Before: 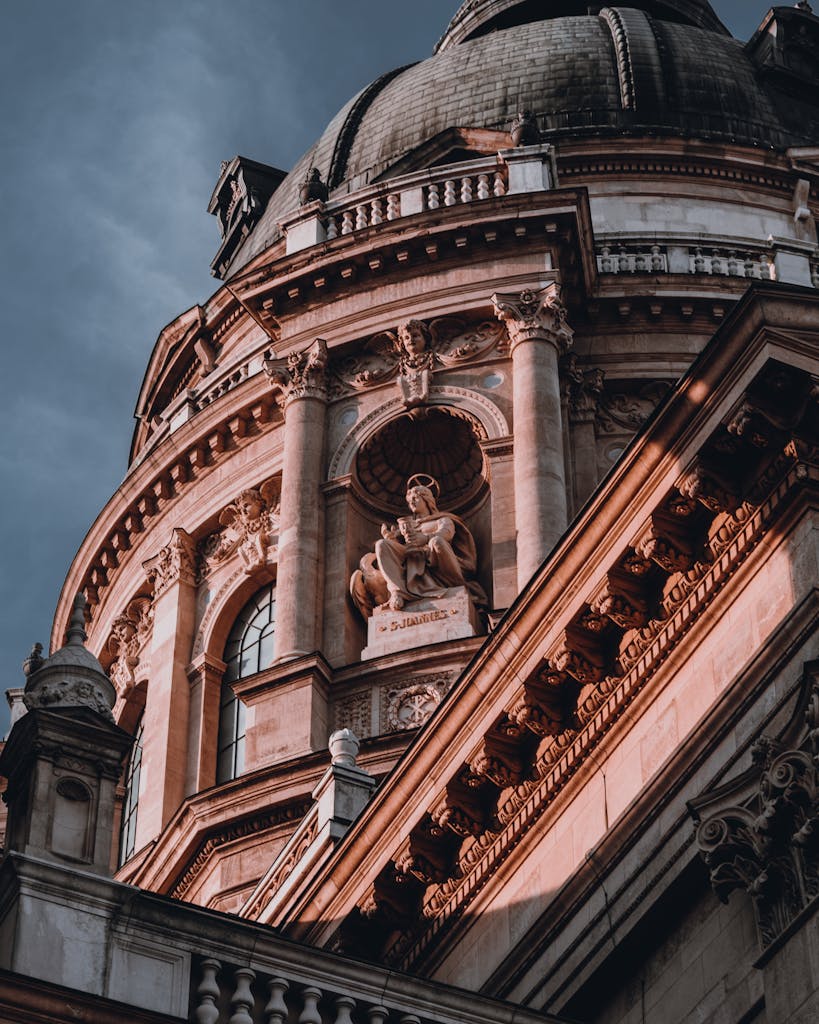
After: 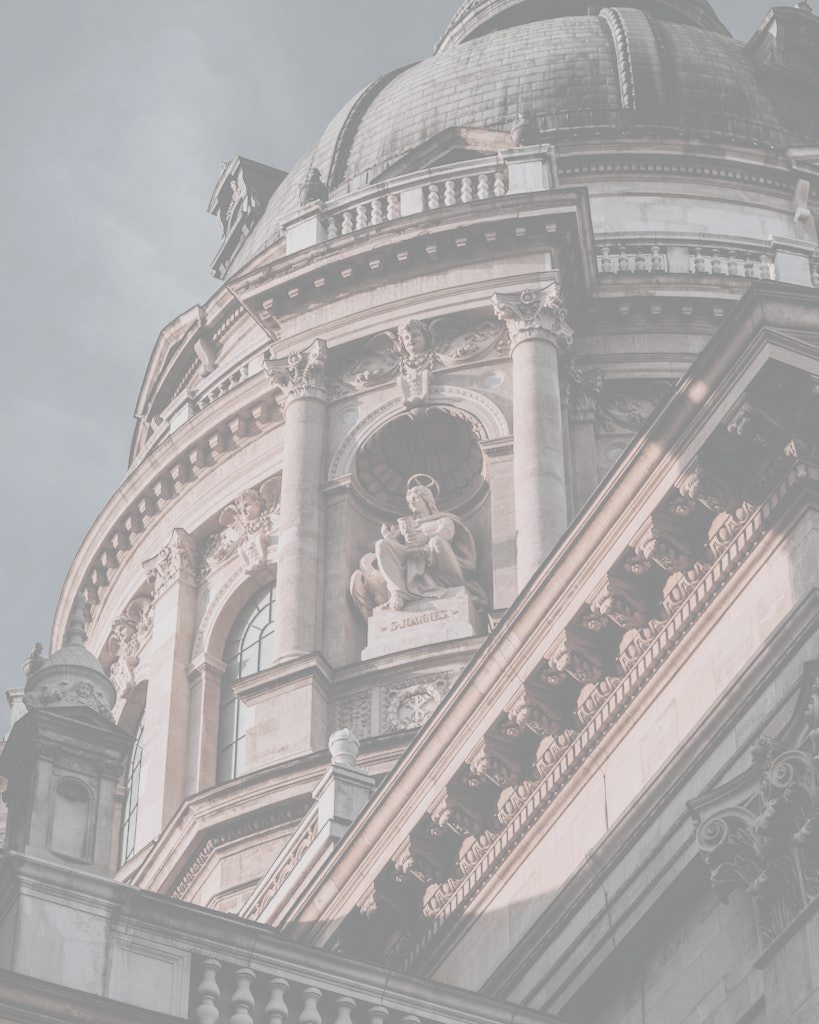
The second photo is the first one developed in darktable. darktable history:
contrast brightness saturation: contrast -0.314, brightness 0.747, saturation -0.763
exposure: black level correction -0.015, compensate highlight preservation false
